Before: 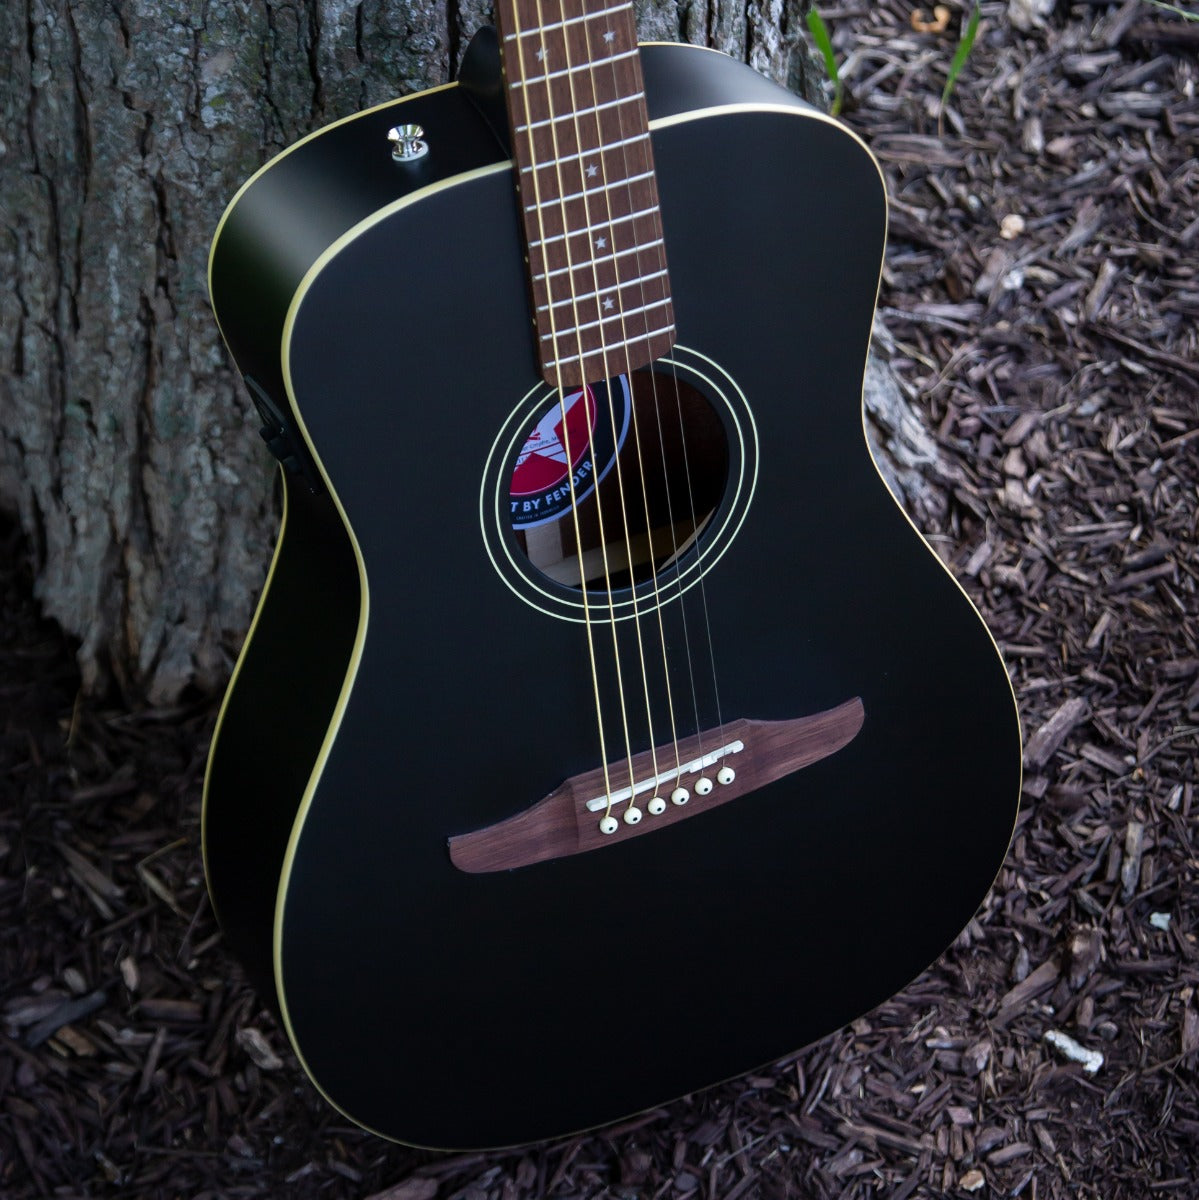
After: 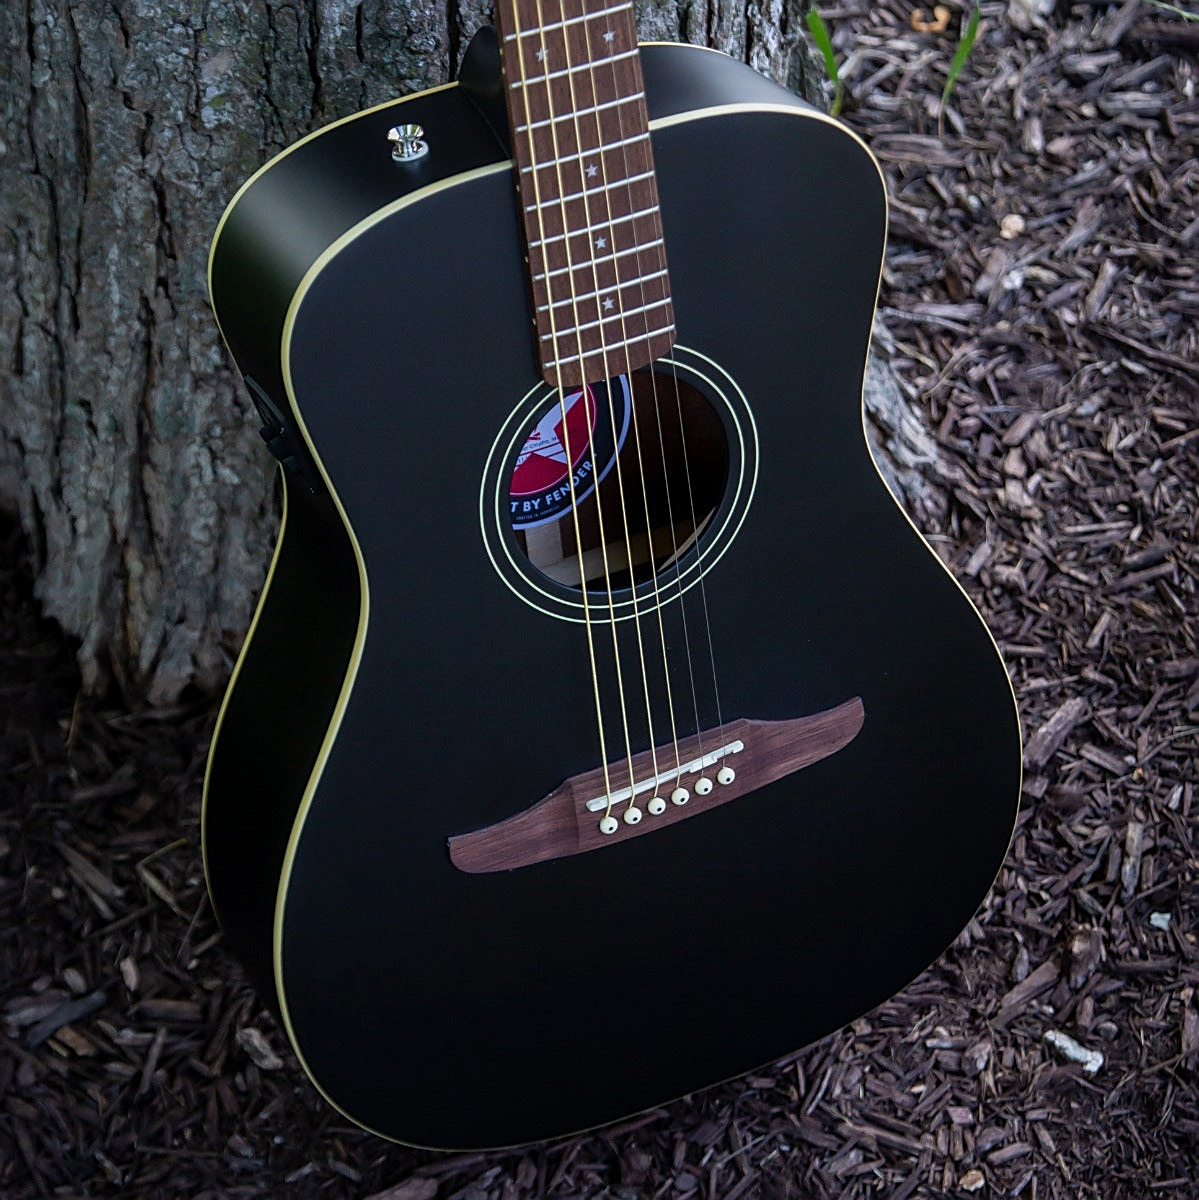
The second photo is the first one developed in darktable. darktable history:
sharpen: on, module defaults
local contrast: detail 110%
